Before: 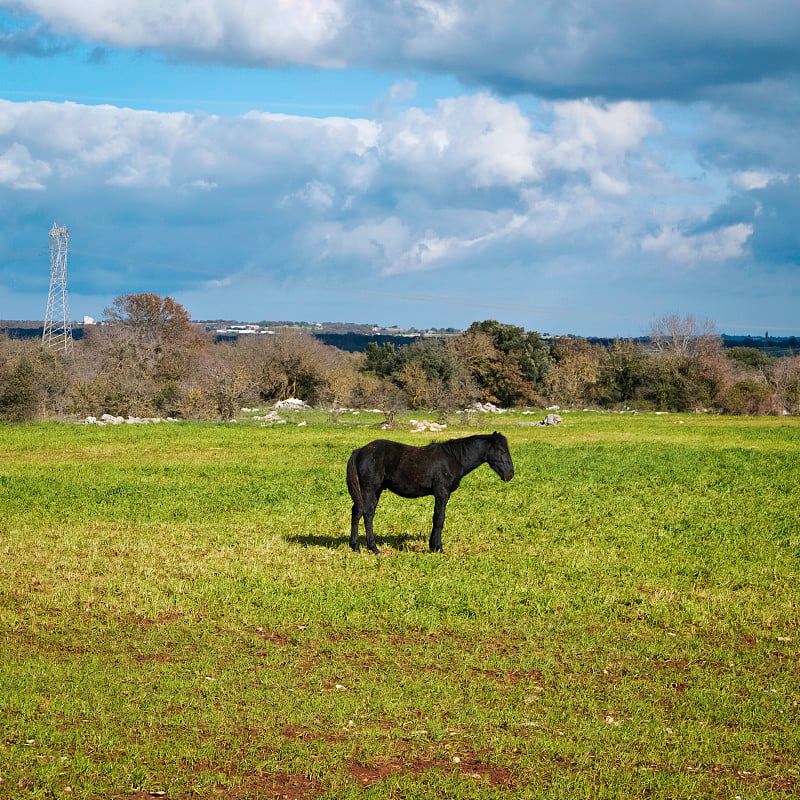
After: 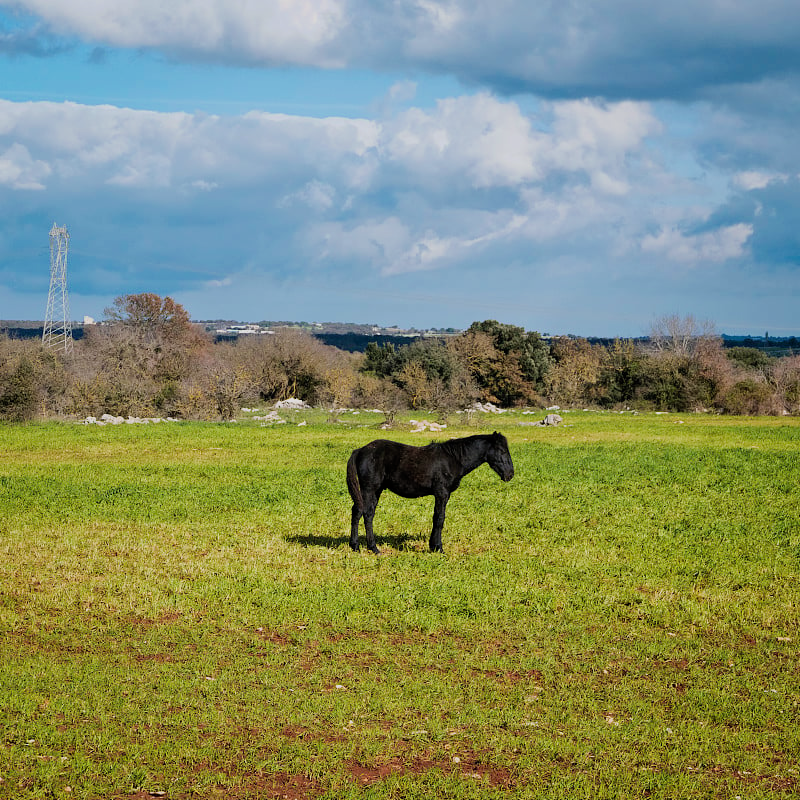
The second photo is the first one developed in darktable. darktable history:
filmic rgb: black relative exposure -8.16 EV, white relative exposure 3.76 EV, threshold 5.99 EV, hardness 4.44, enable highlight reconstruction true
